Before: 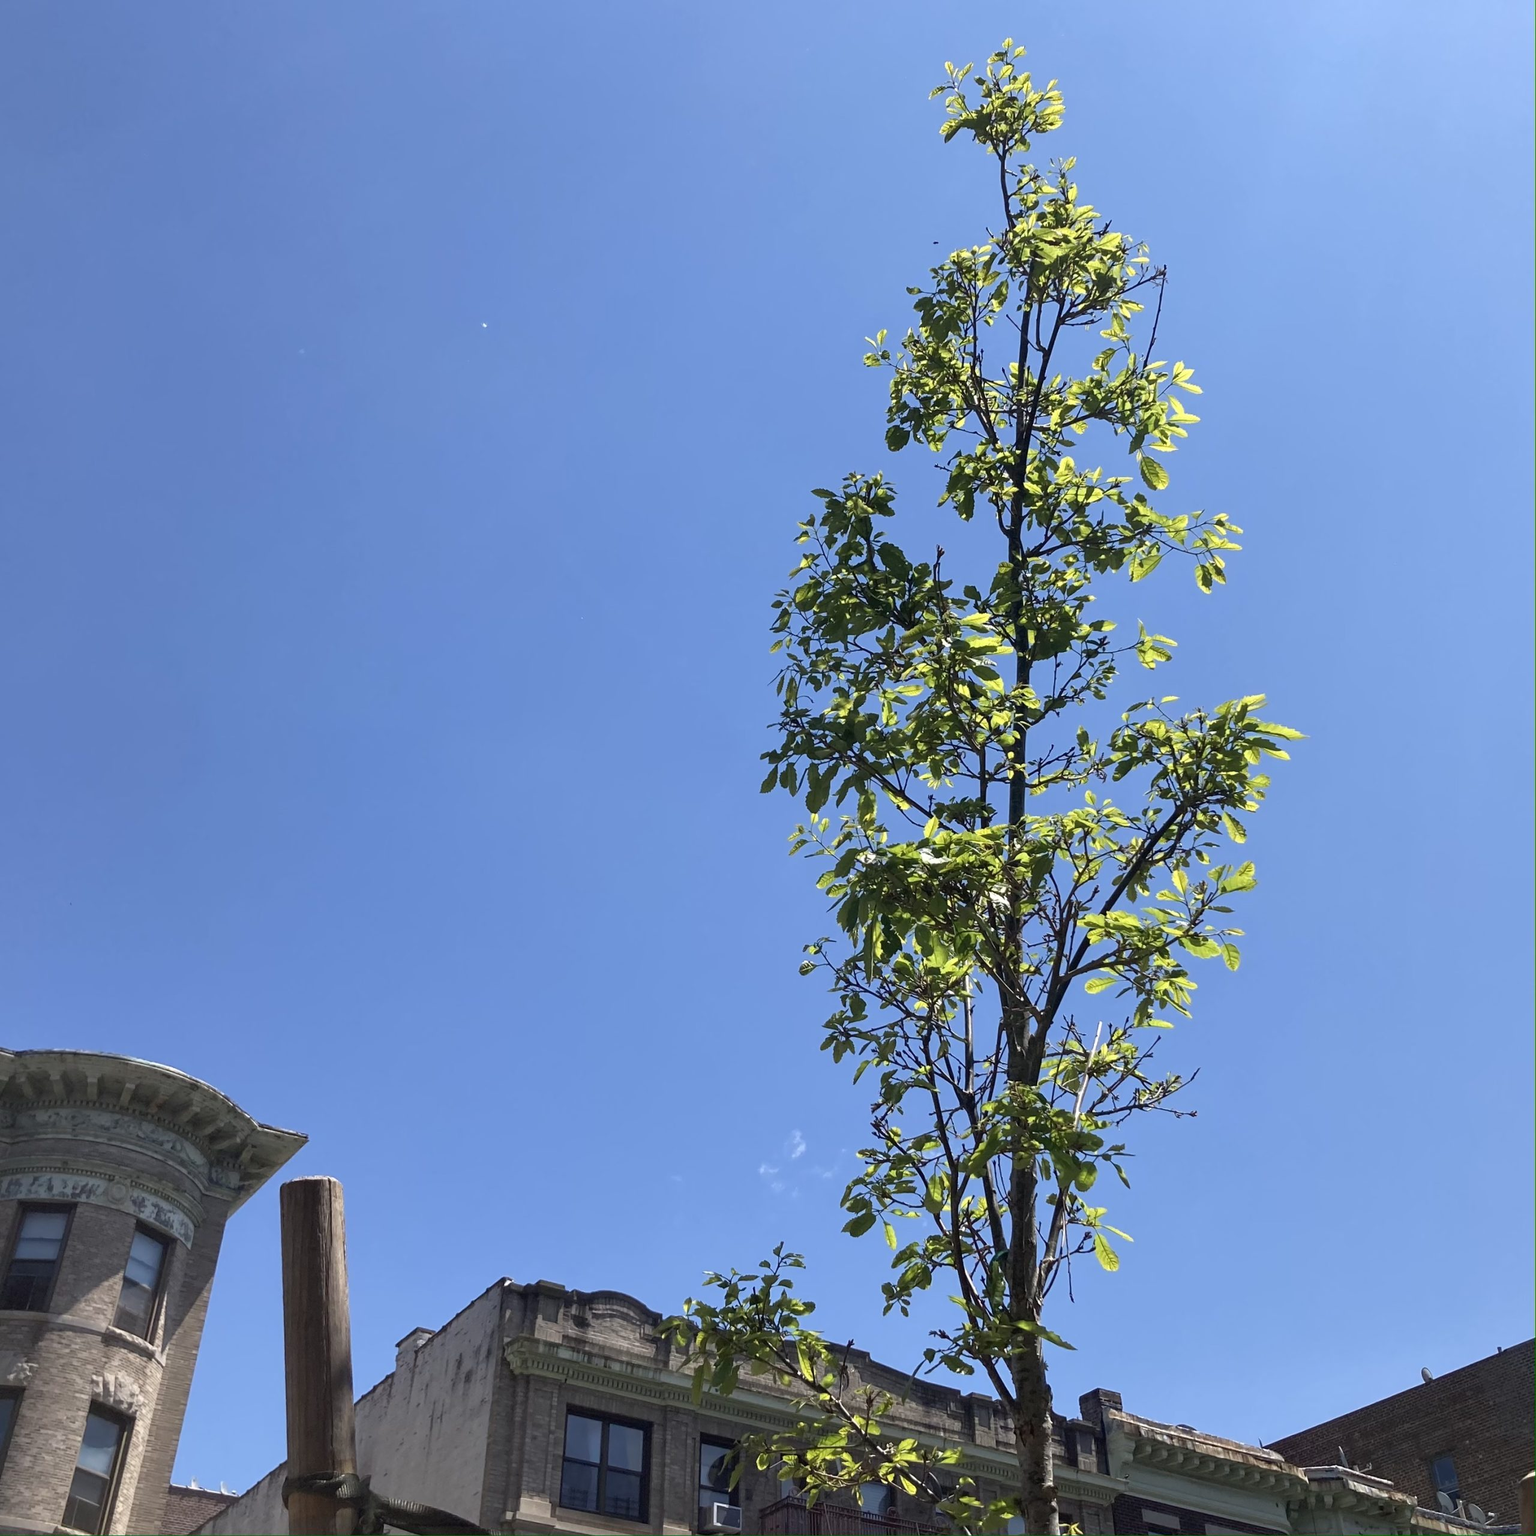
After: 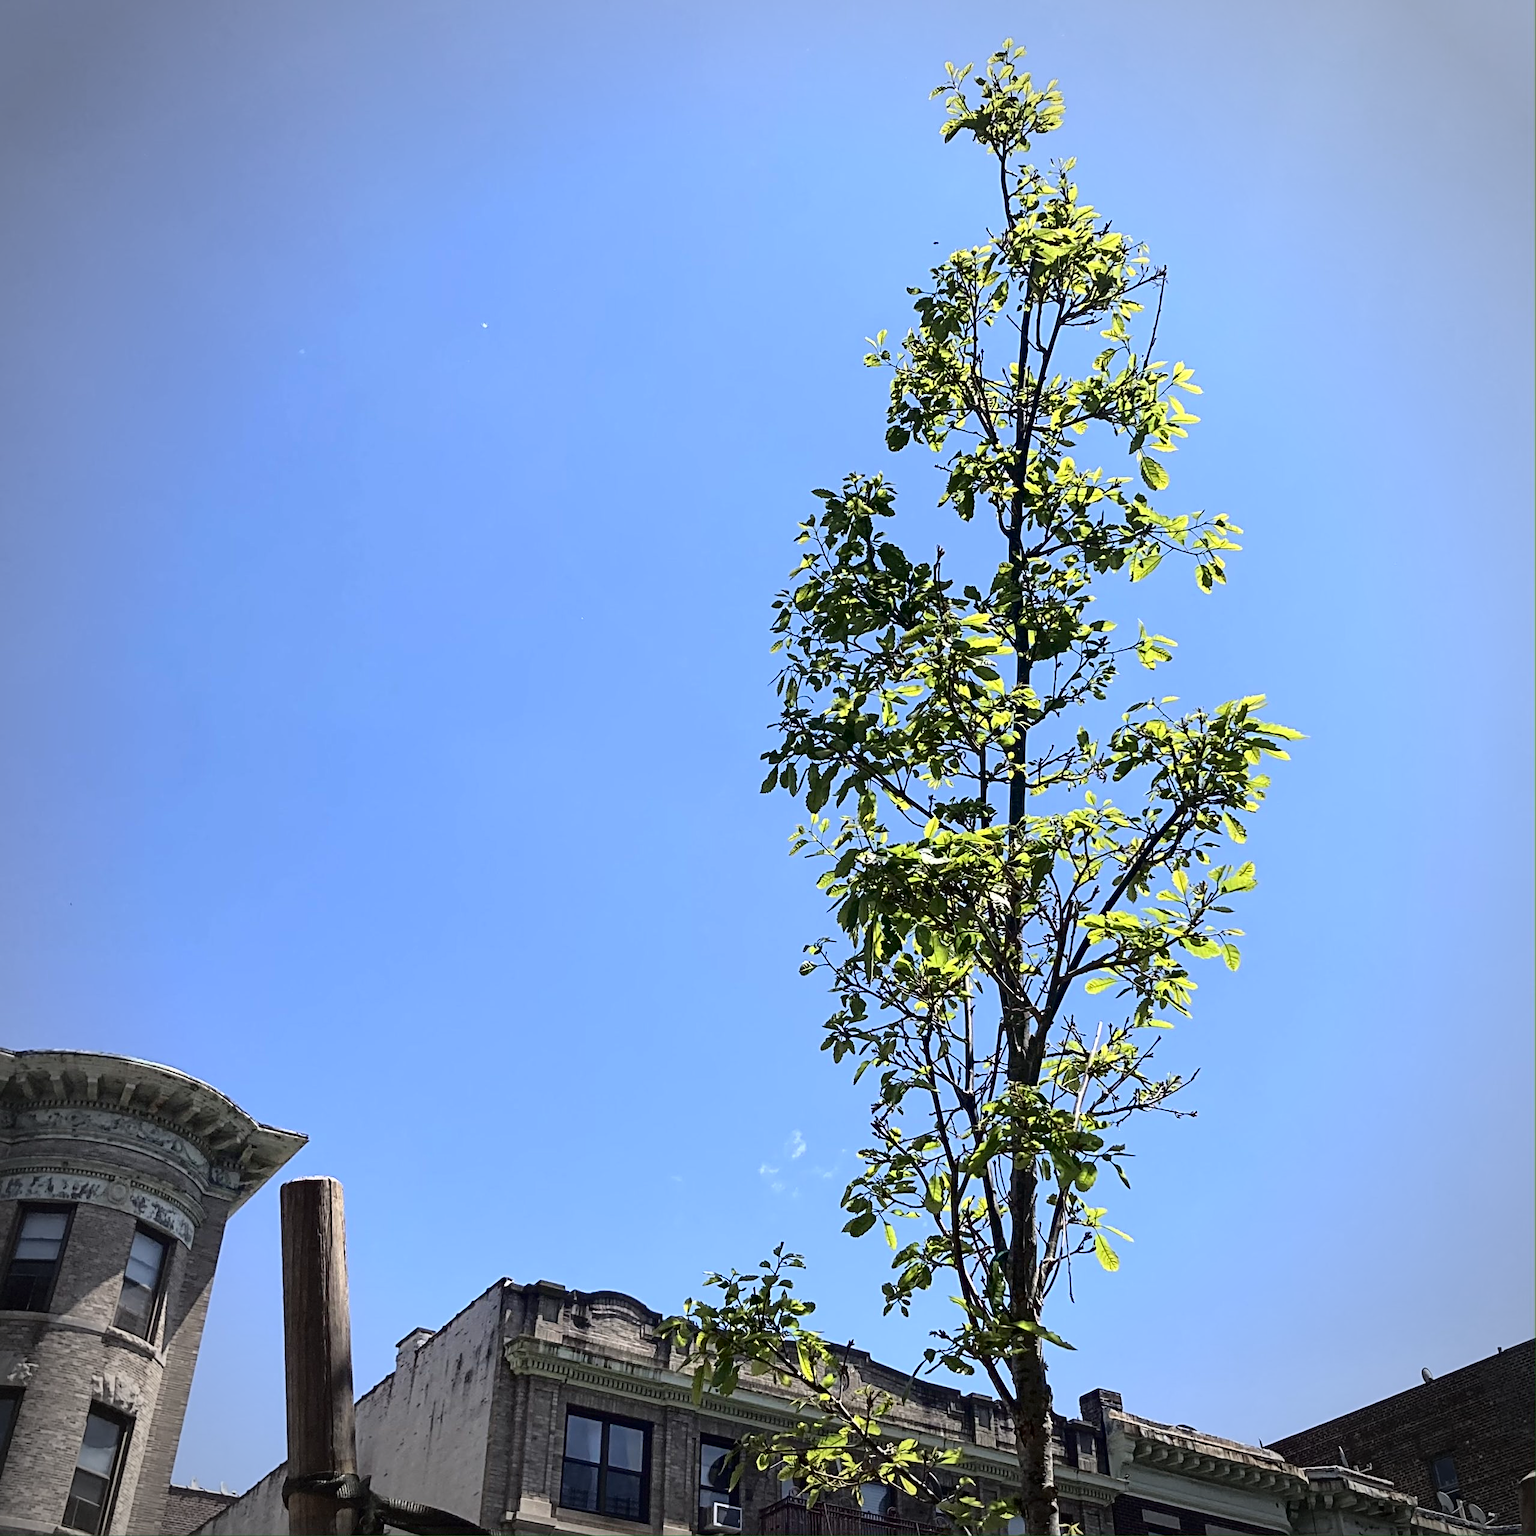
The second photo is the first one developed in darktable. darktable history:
fill light: exposure -2 EV, width 8.6
vignetting: automatic ratio true
sharpen: radius 4
tone equalizer: on, module defaults
contrast brightness saturation: contrast 0.2, brightness 0.16, saturation 0.22
